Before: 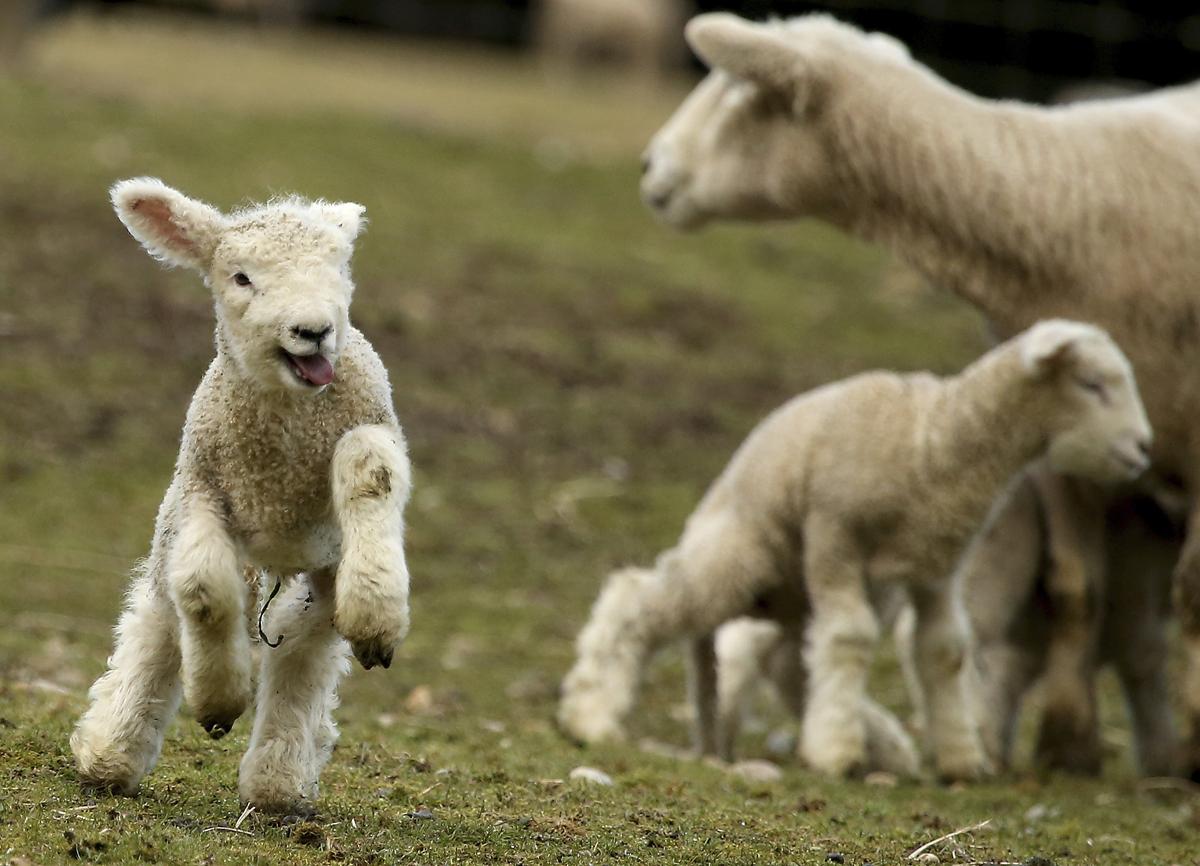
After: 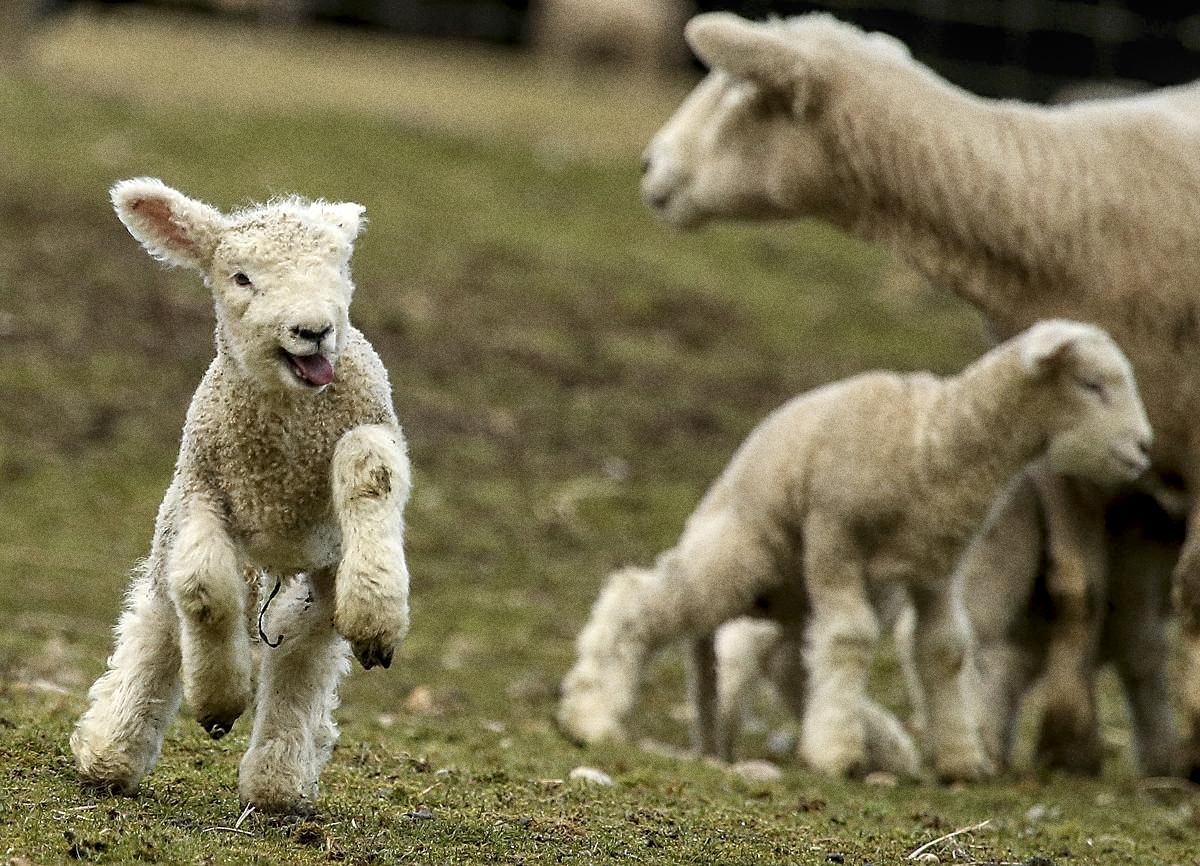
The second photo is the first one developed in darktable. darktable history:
grain: coarseness 0.09 ISO, strength 40%
local contrast: on, module defaults
shadows and highlights: radius 100.41, shadows 50.55, highlights -64.36, highlights color adjustment 49.82%, soften with gaussian
sharpen: on, module defaults
